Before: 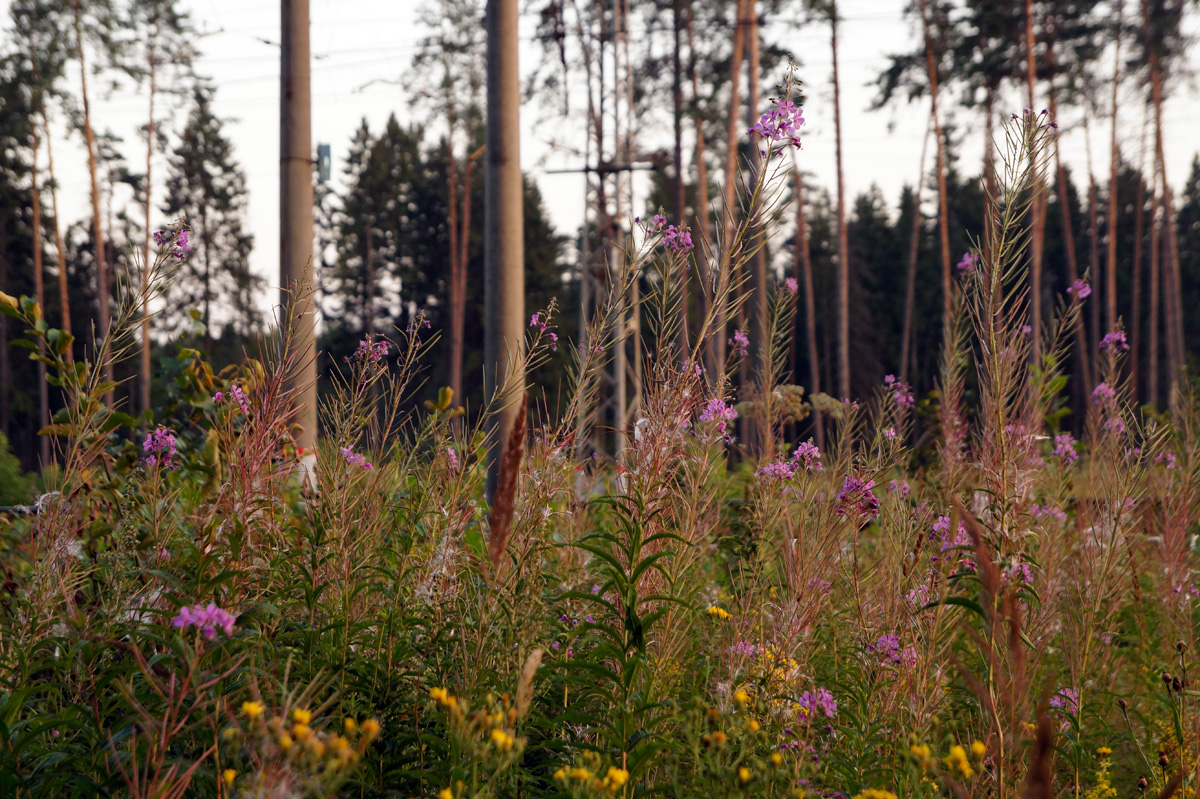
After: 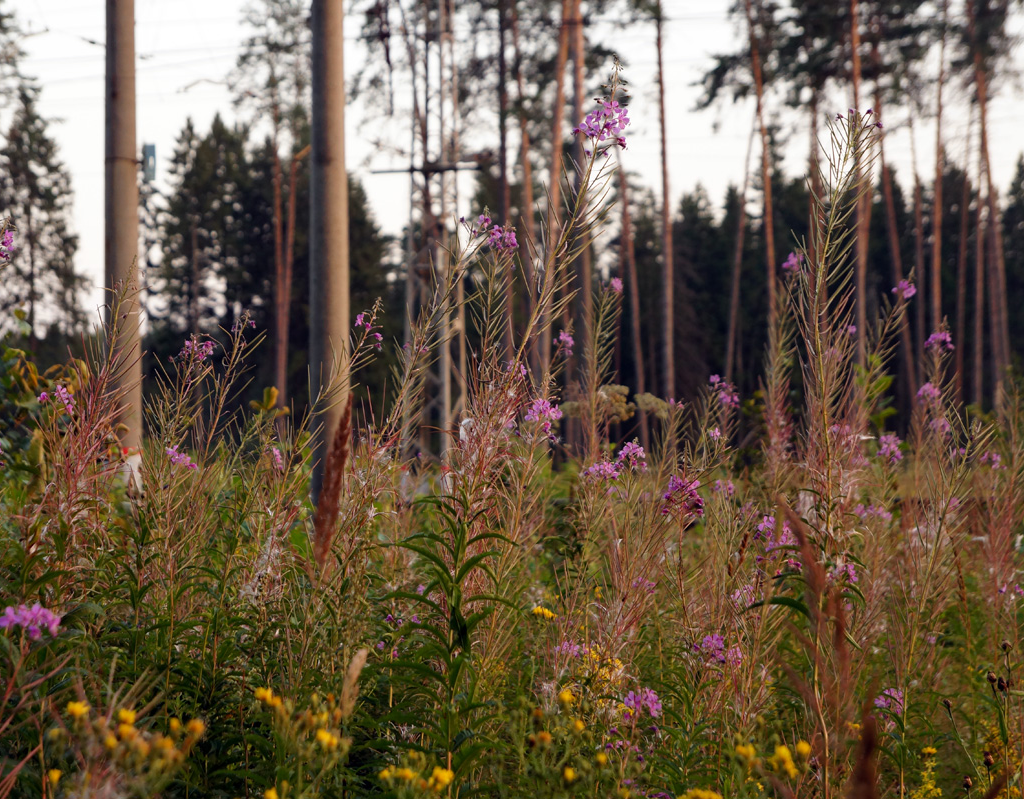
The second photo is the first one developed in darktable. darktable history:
crop and rotate: left 14.641%
